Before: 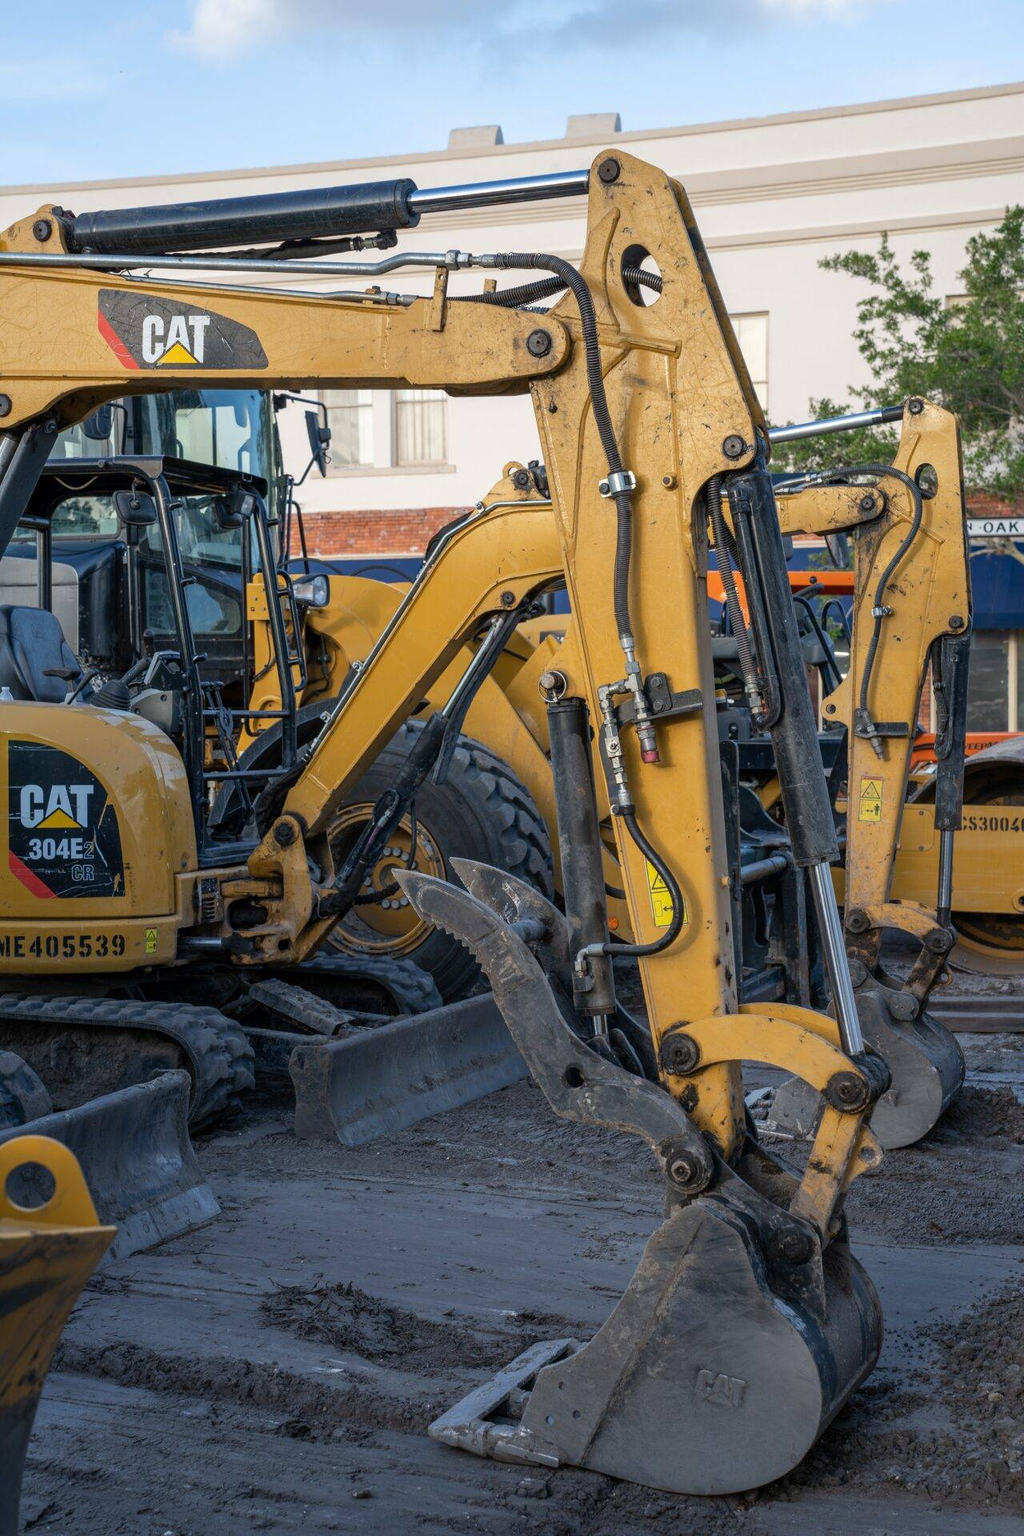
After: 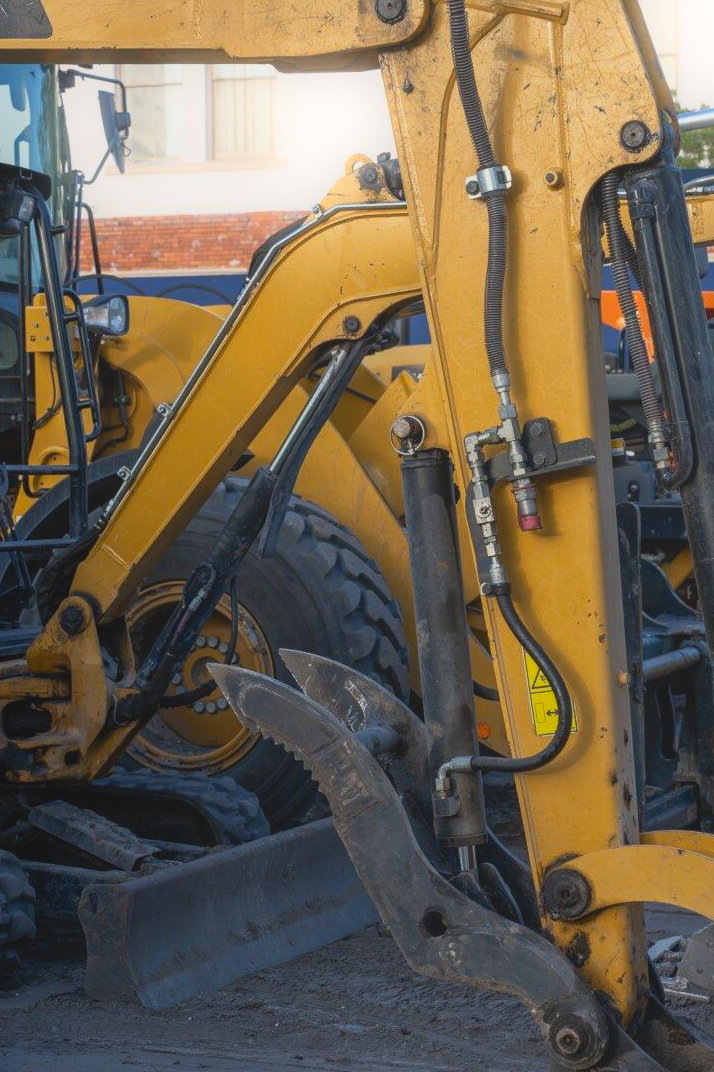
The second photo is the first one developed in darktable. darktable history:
crop and rotate: left 22.13%, top 22.054%, right 22.026%, bottom 22.102%
bloom: size 5%, threshold 95%, strength 15%
local contrast: detail 69%
base curve: curves: ch0 [(0, 0) (0.257, 0.25) (0.482, 0.586) (0.757, 0.871) (1, 1)]
